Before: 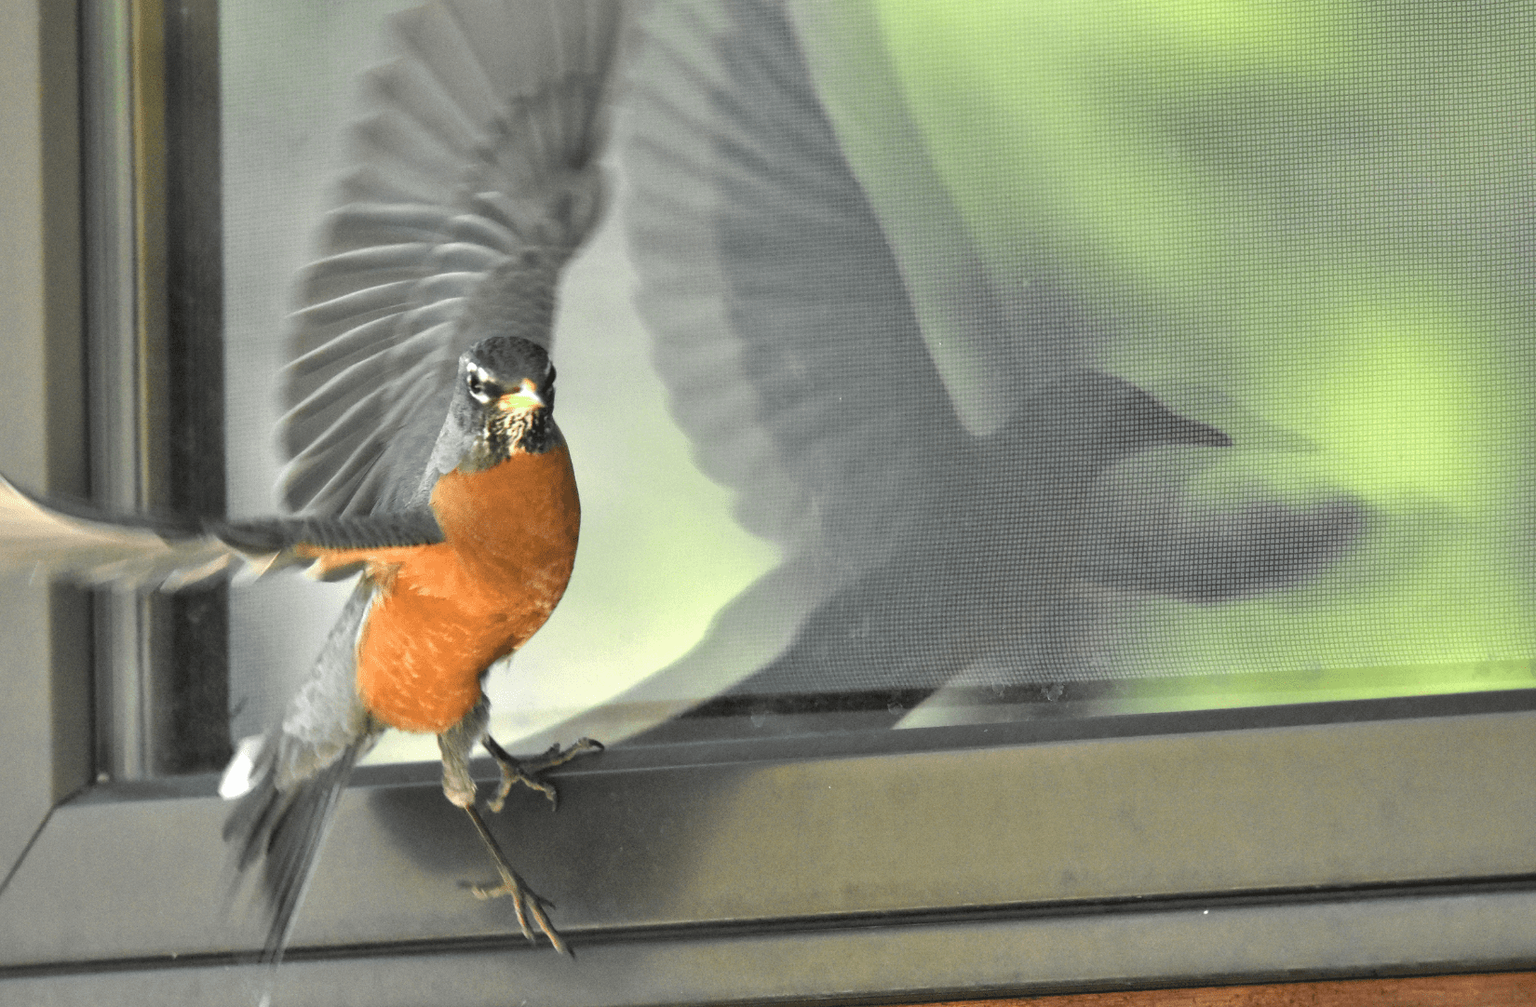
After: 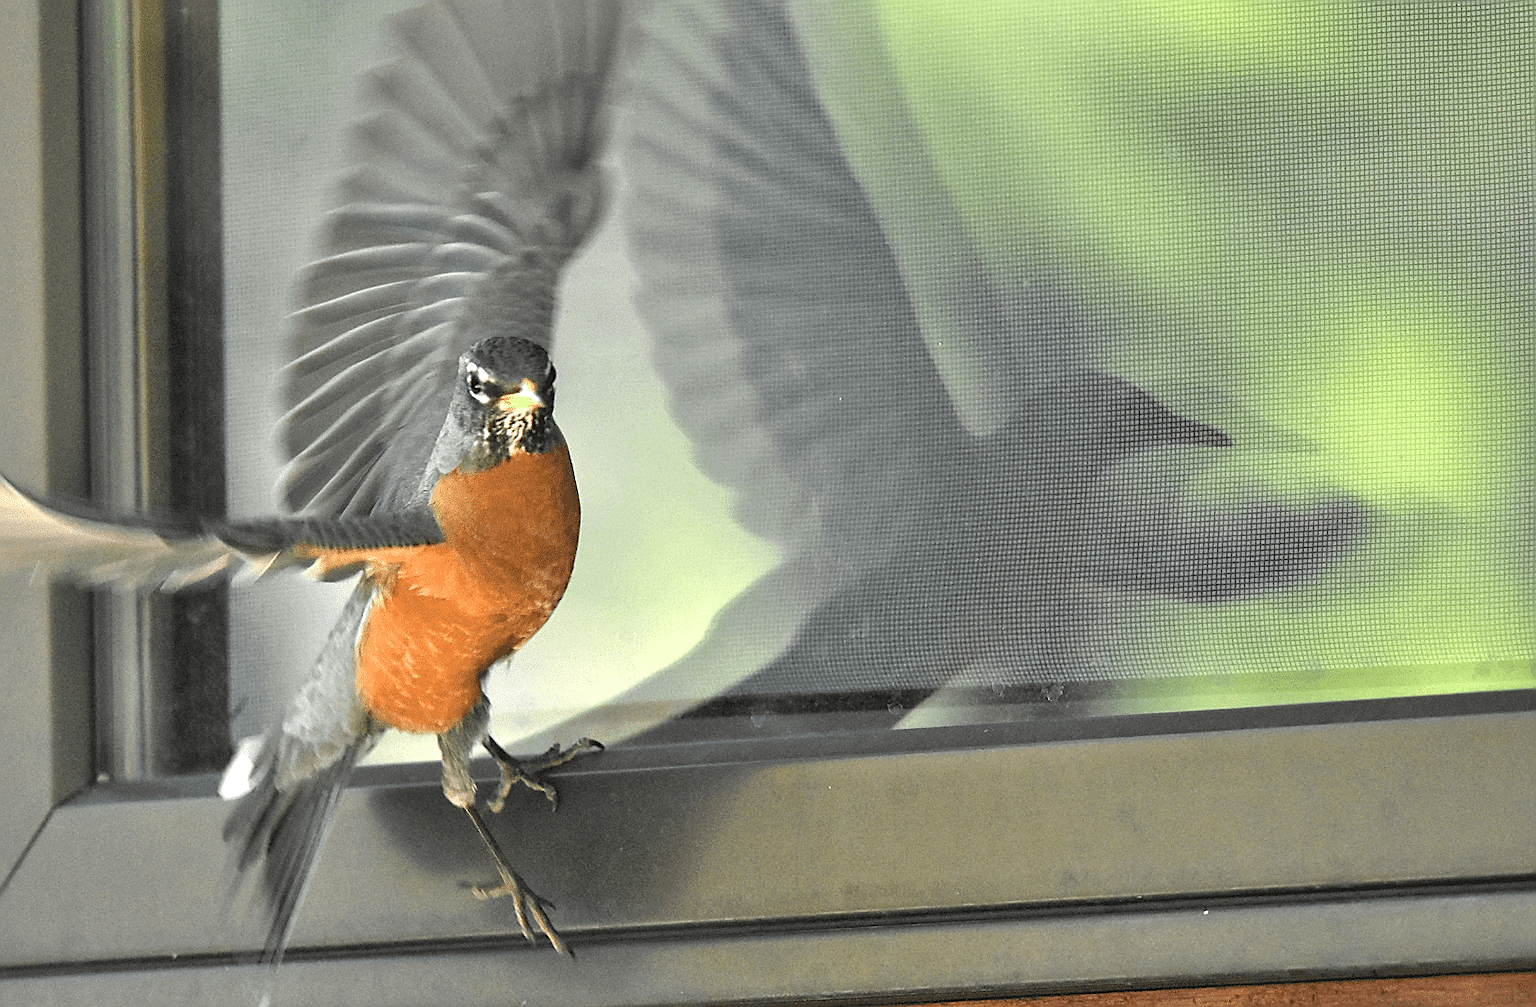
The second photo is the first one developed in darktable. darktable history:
sharpen: radius 1.415, amount 1.254, threshold 0.847
shadows and highlights: shadows -10.68, white point adjustment 1.36, highlights 8.91
